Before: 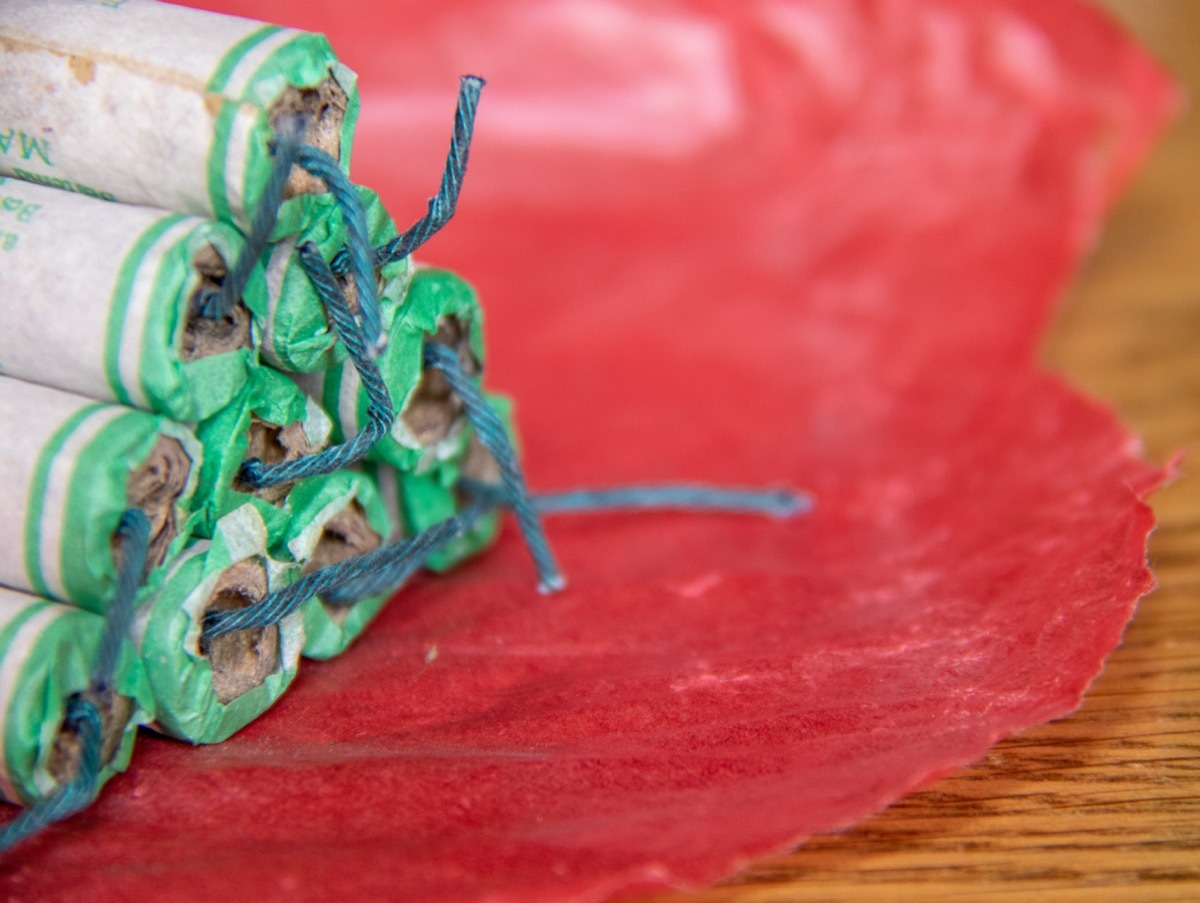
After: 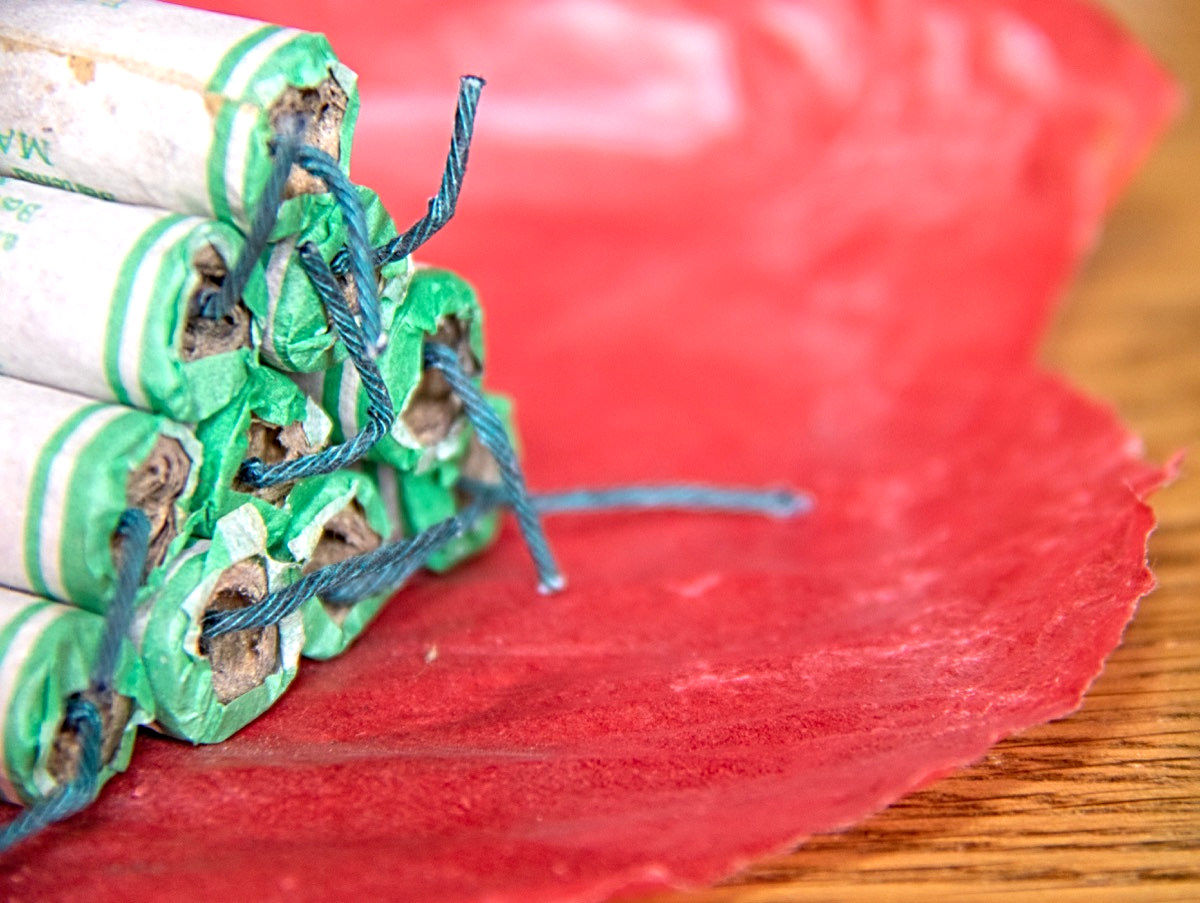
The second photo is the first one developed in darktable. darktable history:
exposure: black level correction 0, exposure 0.5 EV, compensate highlight preservation false
sharpen: radius 4
